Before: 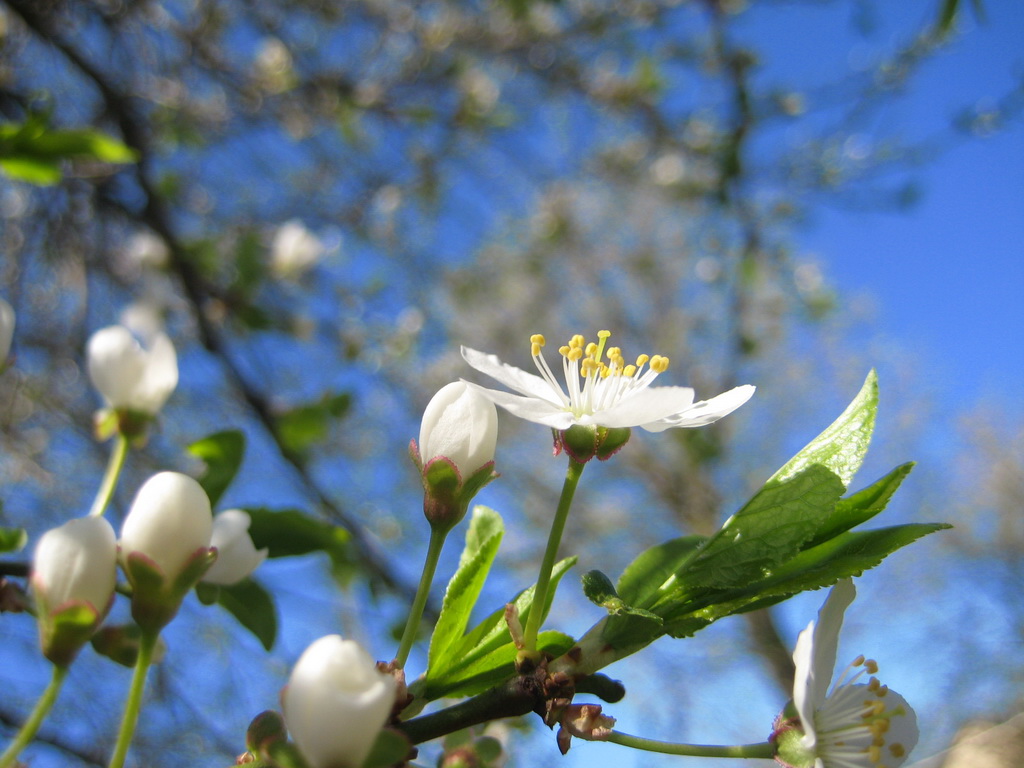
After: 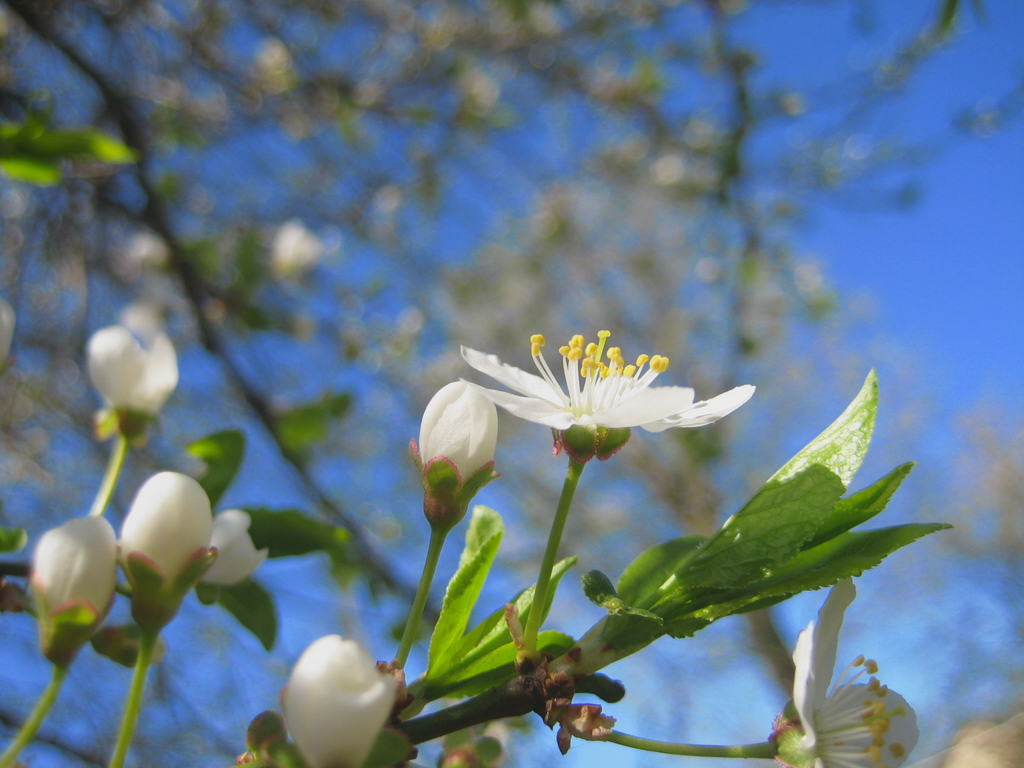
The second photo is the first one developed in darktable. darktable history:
local contrast: highlights 68%, shadows 69%, detail 80%, midtone range 0.329
